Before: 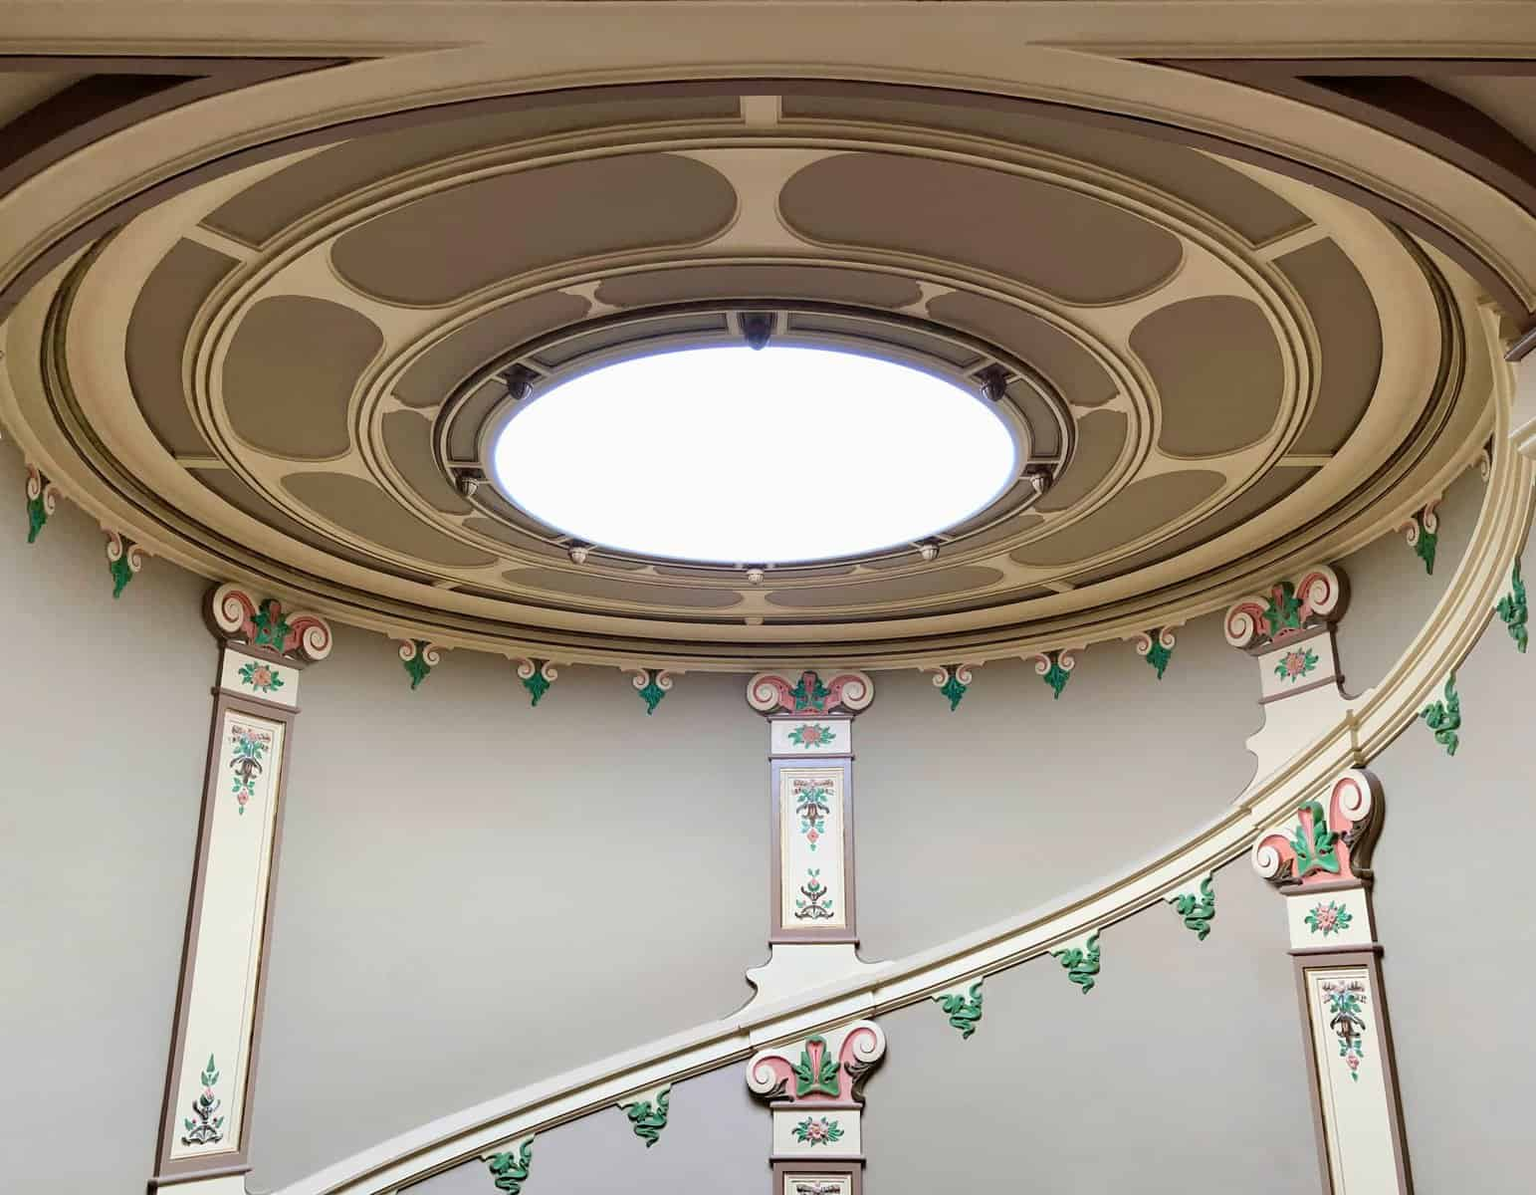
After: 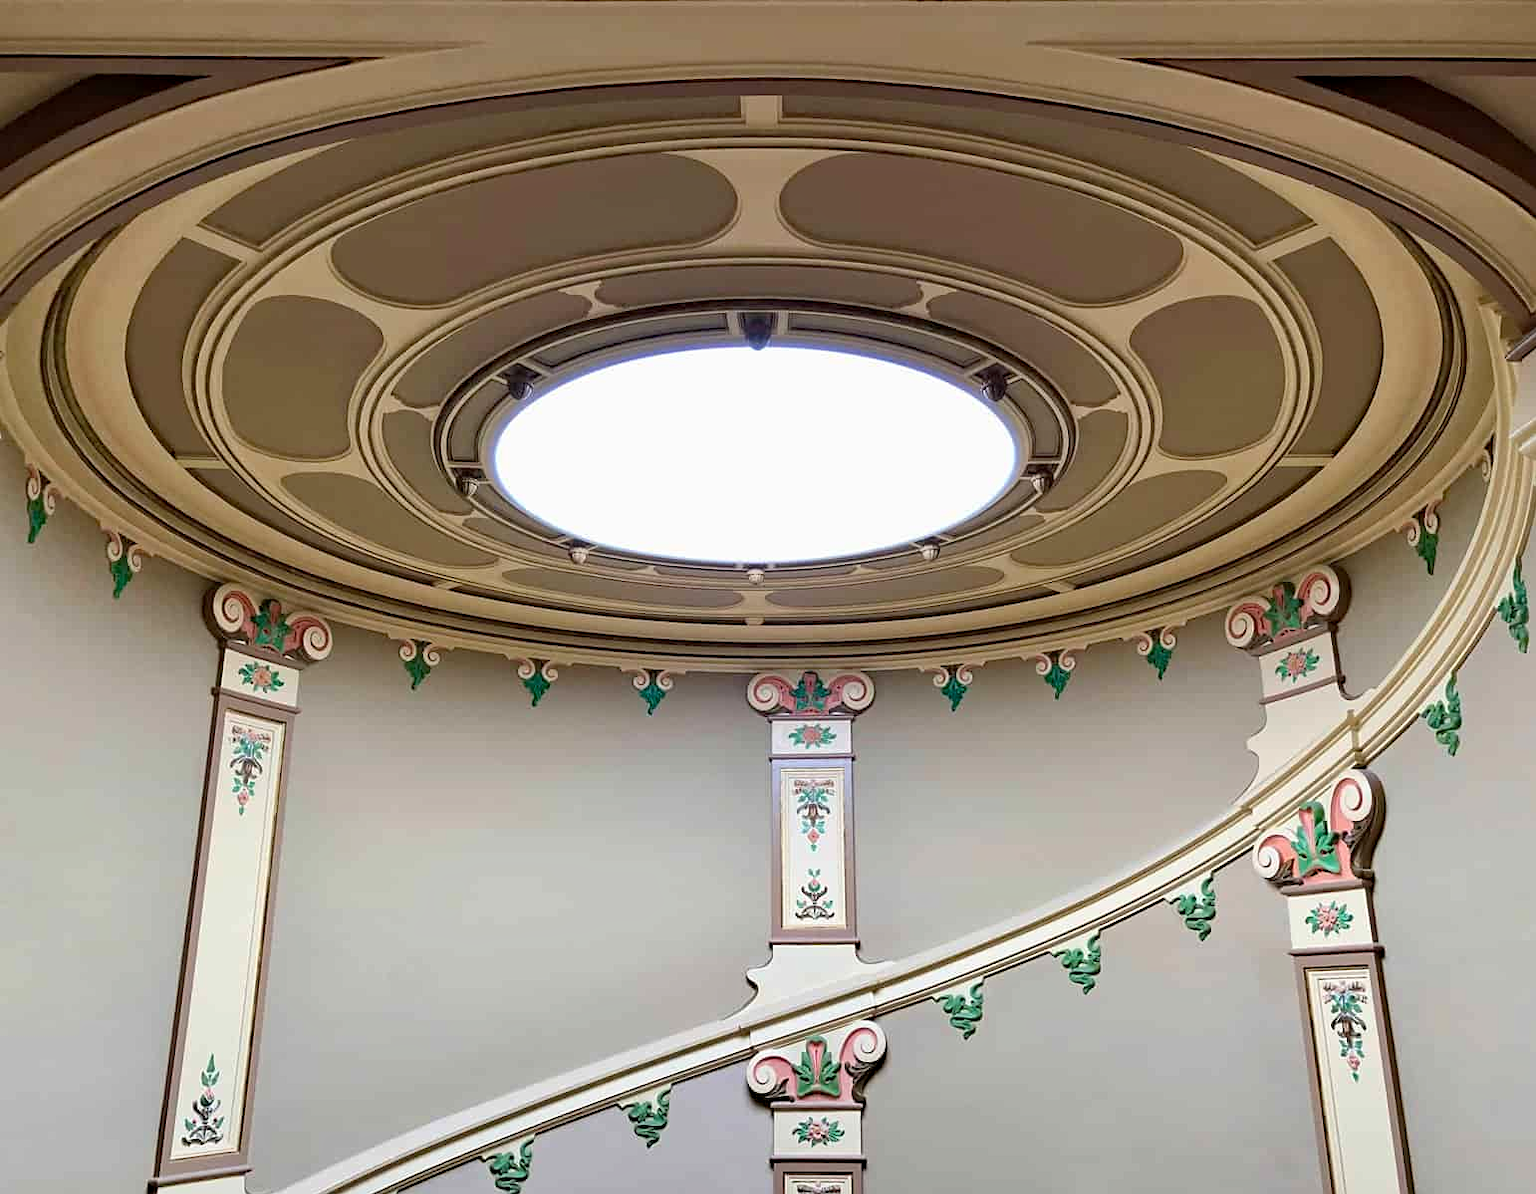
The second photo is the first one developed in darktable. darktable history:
sharpen: amount 0.212
haze removal: compatibility mode true, adaptive false
